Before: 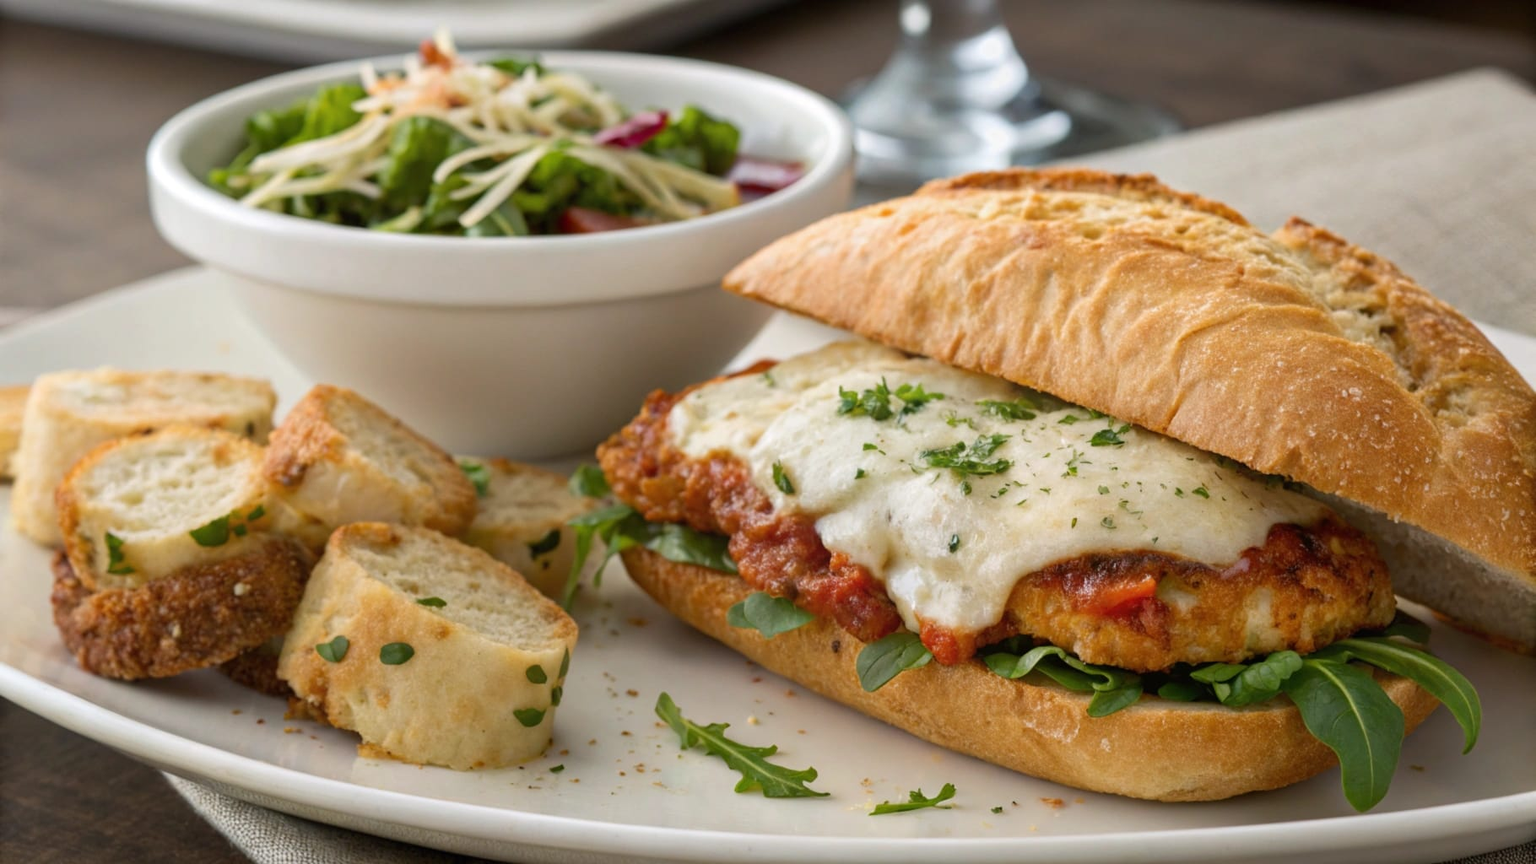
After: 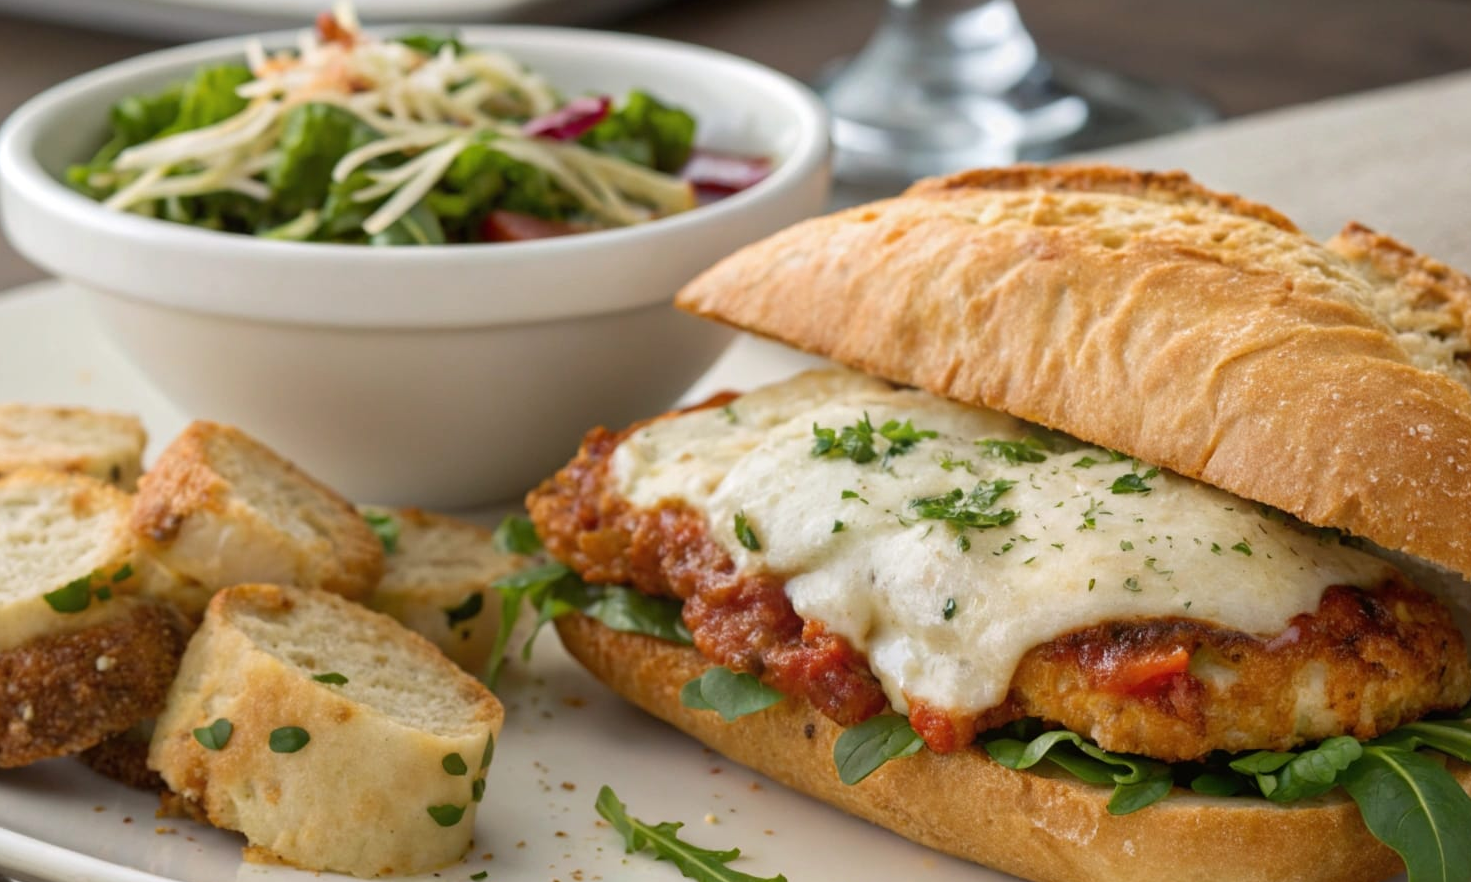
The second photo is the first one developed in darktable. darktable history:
crop: left 9.958%, top 3.495%, right 9.19%, bottom 9.547%
